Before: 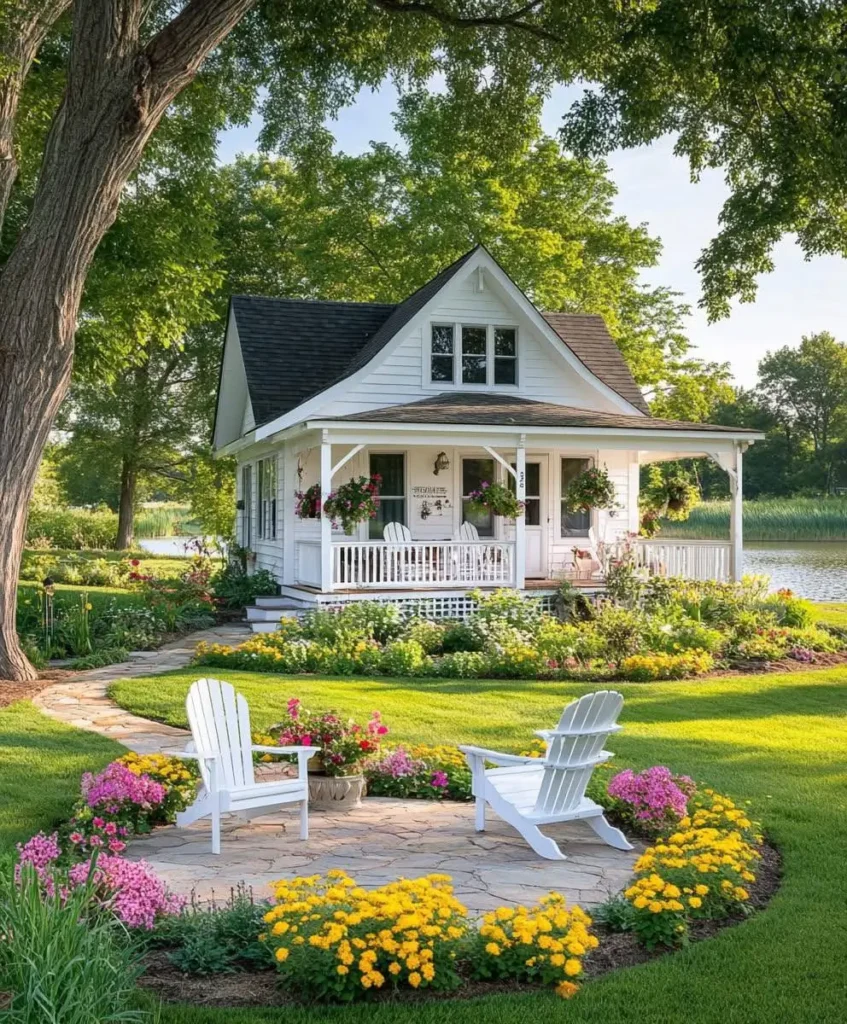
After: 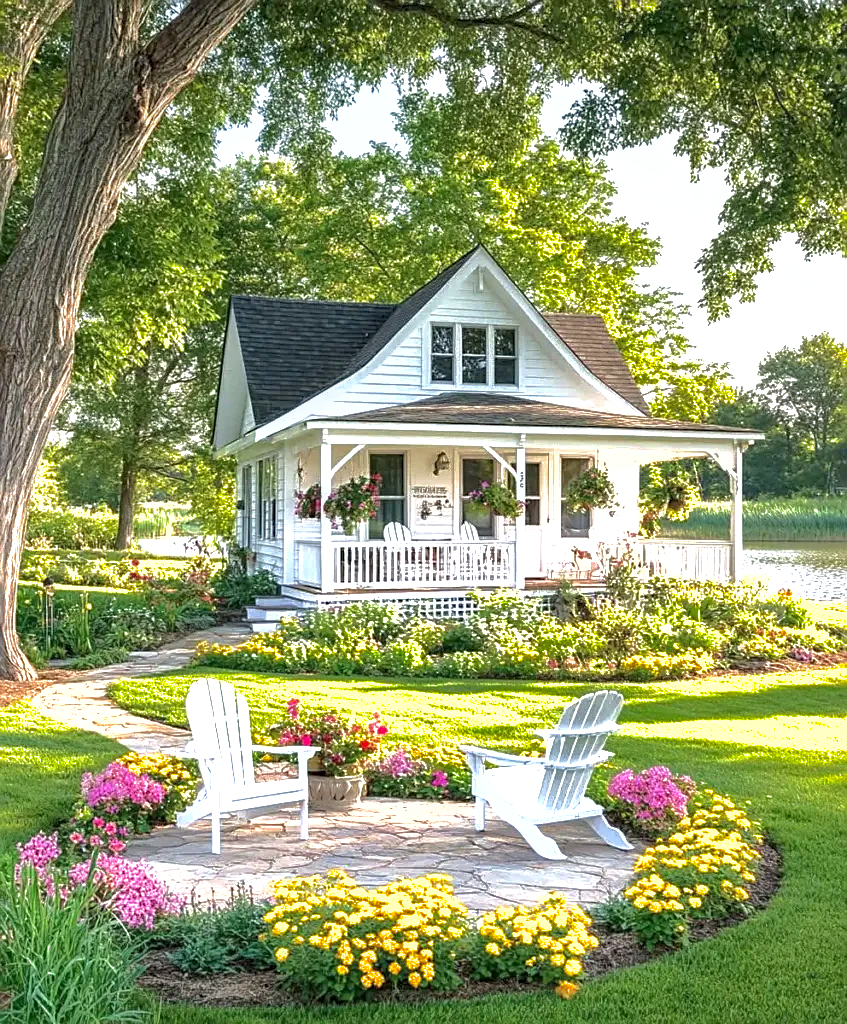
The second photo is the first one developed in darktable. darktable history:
shadows and highlights: shadows 40, highlights -60
local contrast: on, module defaults
sharpen: on, module defaults
exposure: black level correction 0, exposure 1.015 EV, compensate exposure bias true, compensate highlight preservation false
